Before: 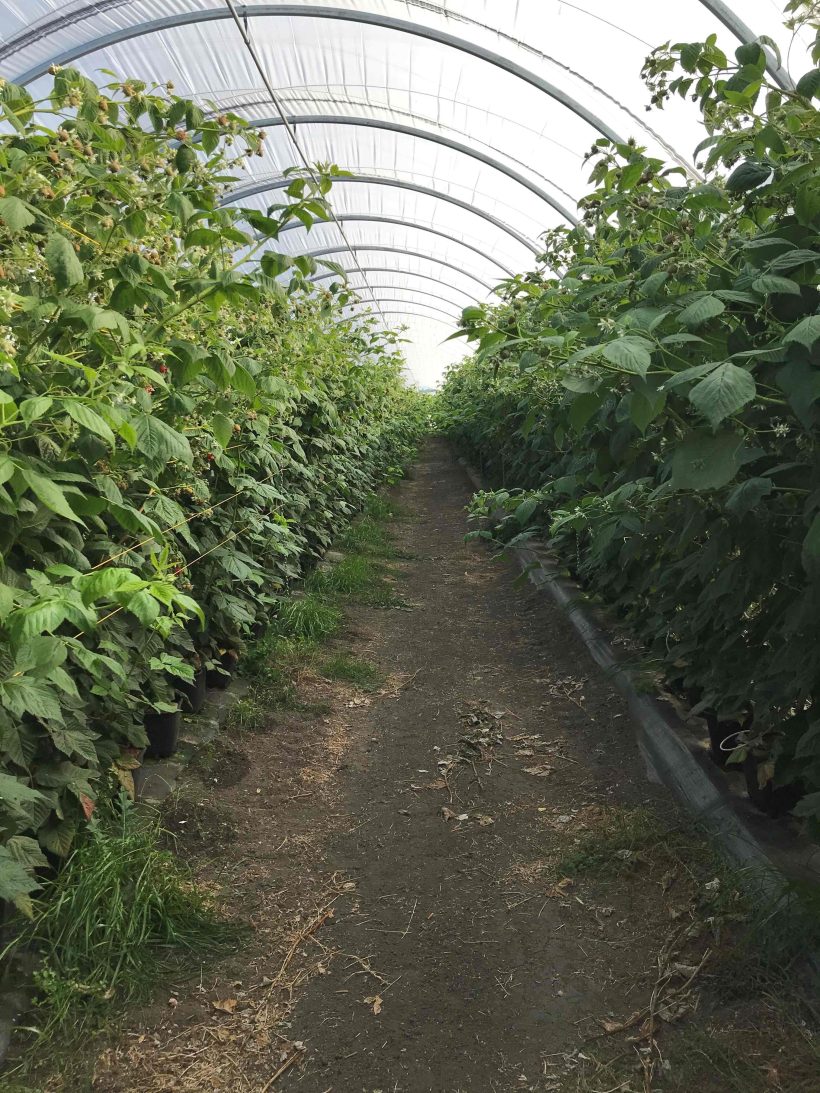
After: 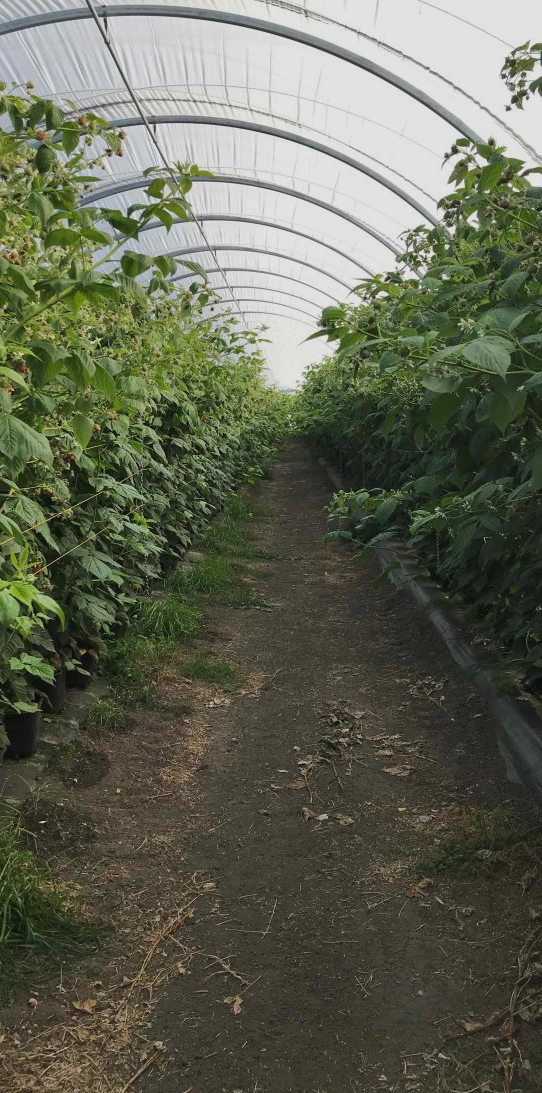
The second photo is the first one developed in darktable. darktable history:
crop: left 17.121%, right 16.727%
exposure: exposure -0.4 EV, compensate highlight preservation false
